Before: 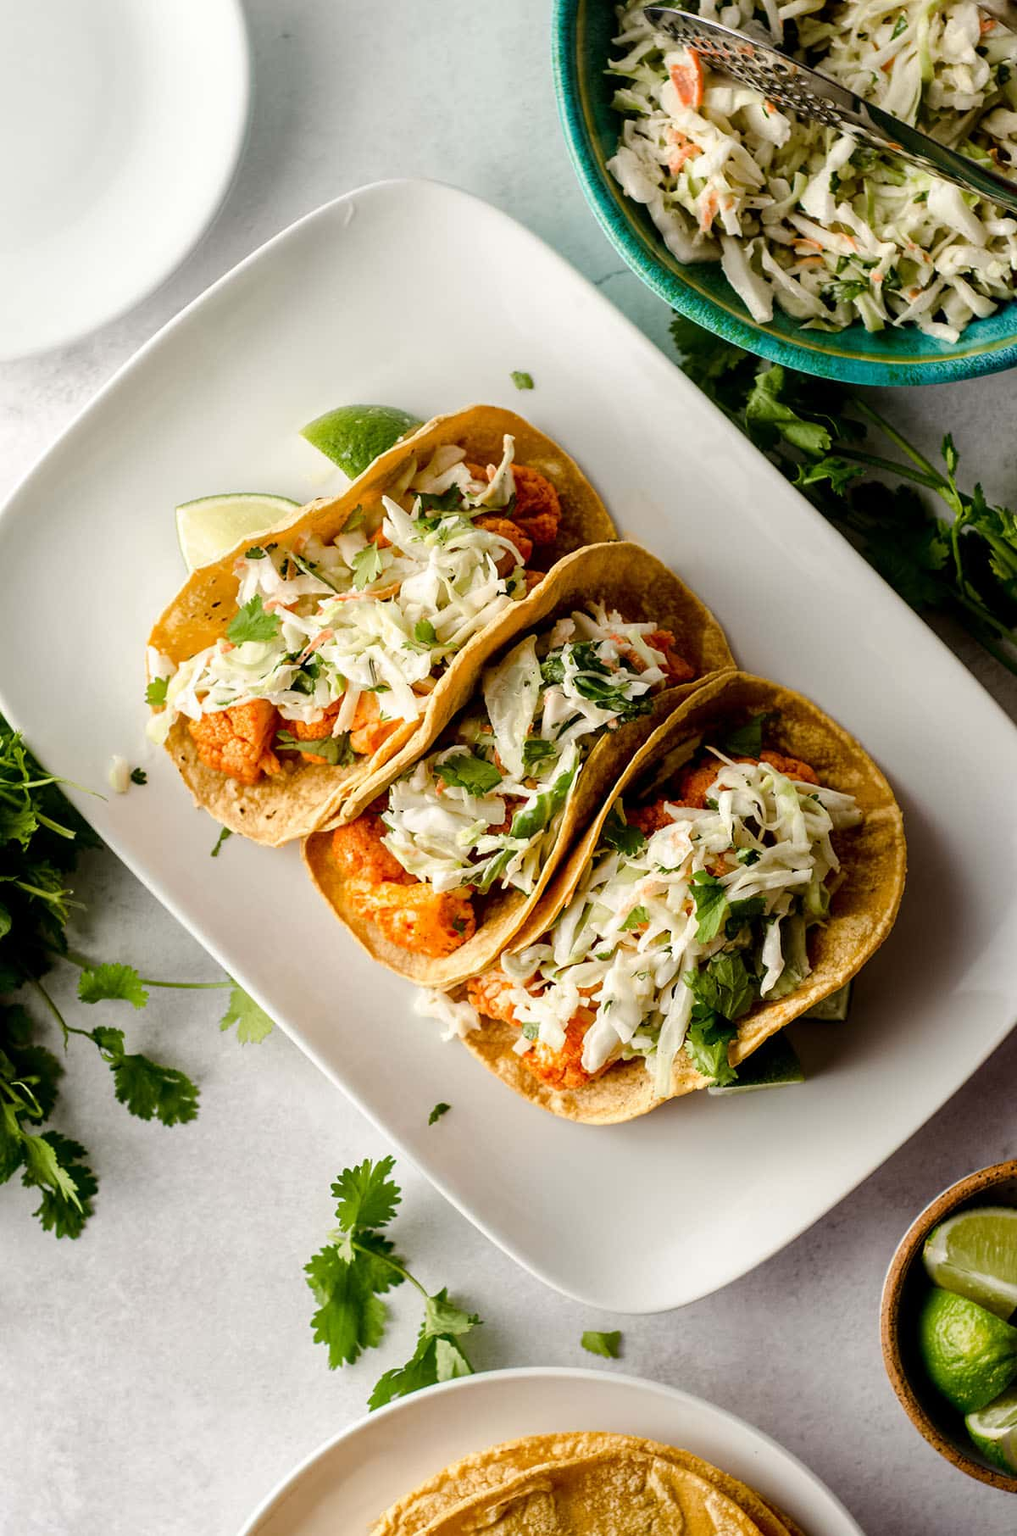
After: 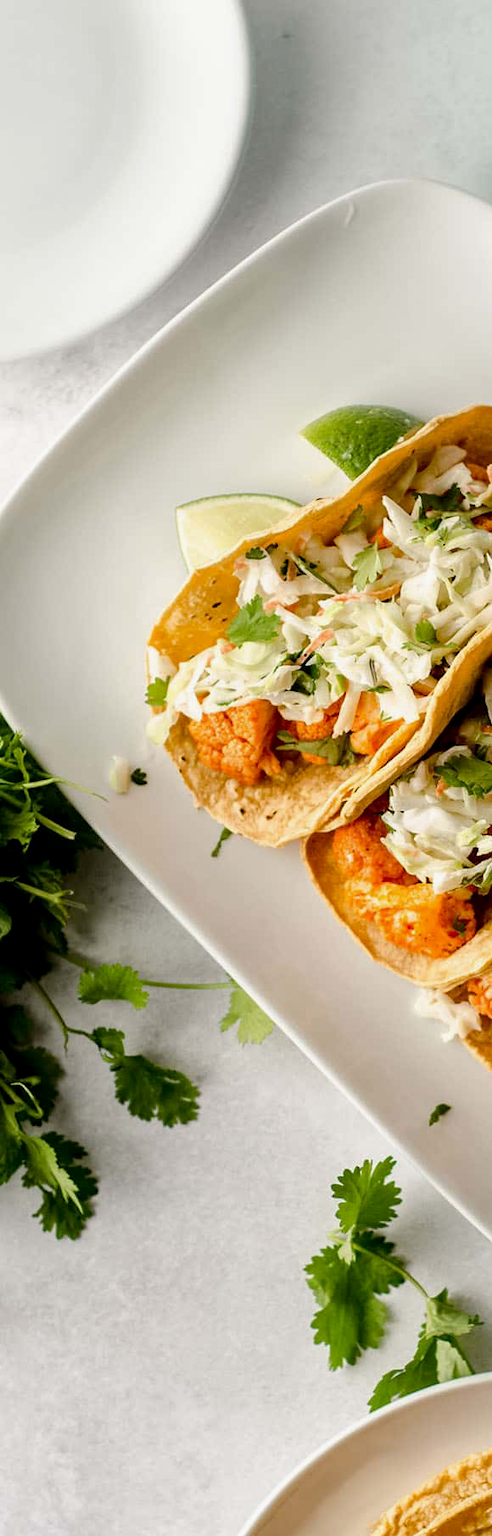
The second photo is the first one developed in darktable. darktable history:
crop and rotate: left 0.008%, top 0%, right 51.551%
exposure: black level correction 0.002, exposure -0.096 EV, compensate exposure bias true, compensate highlight preservation false
